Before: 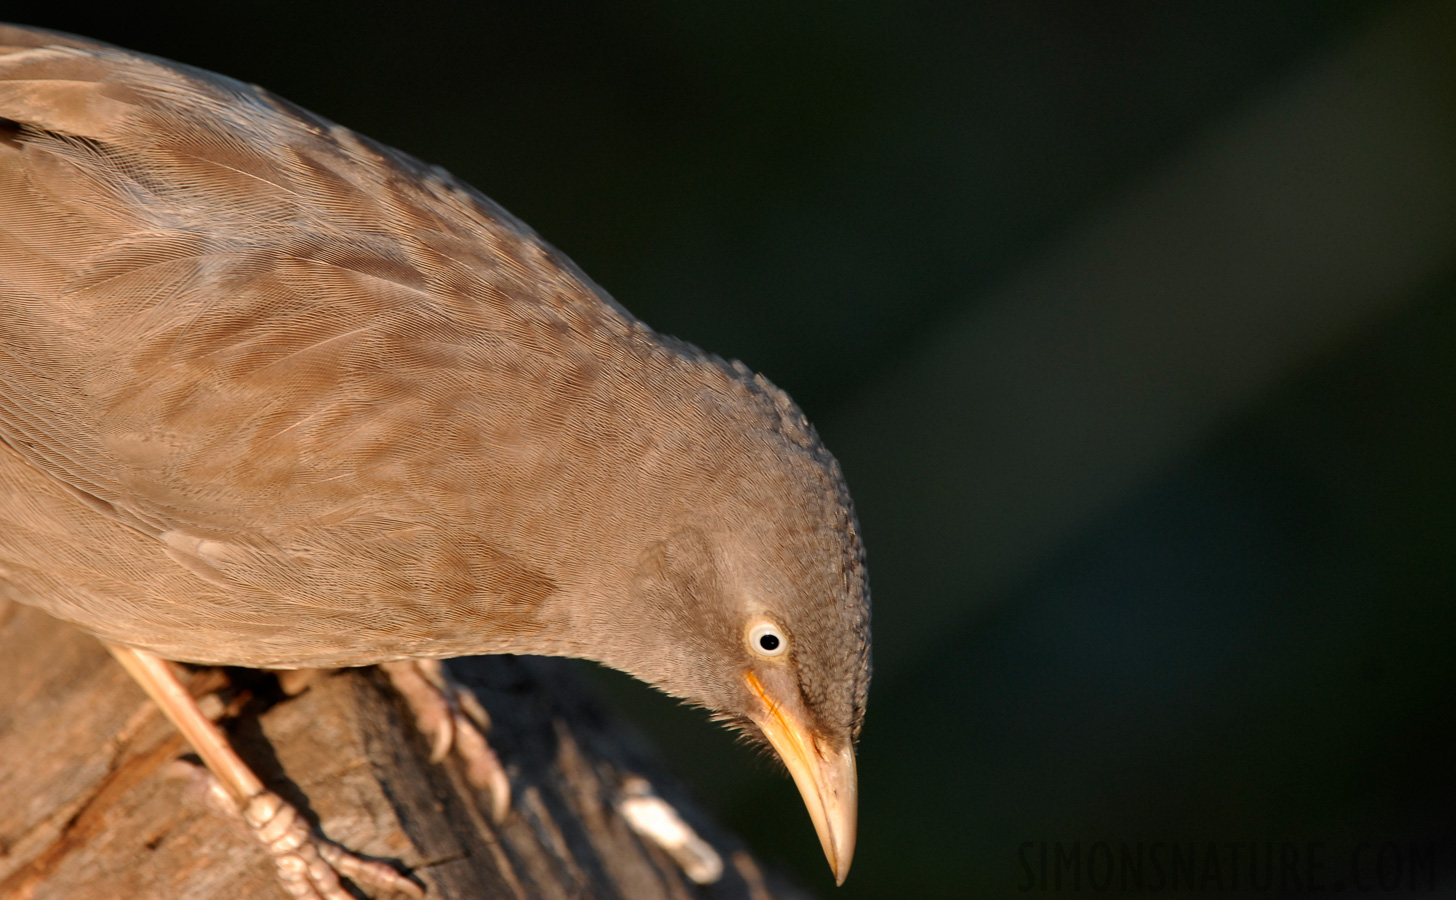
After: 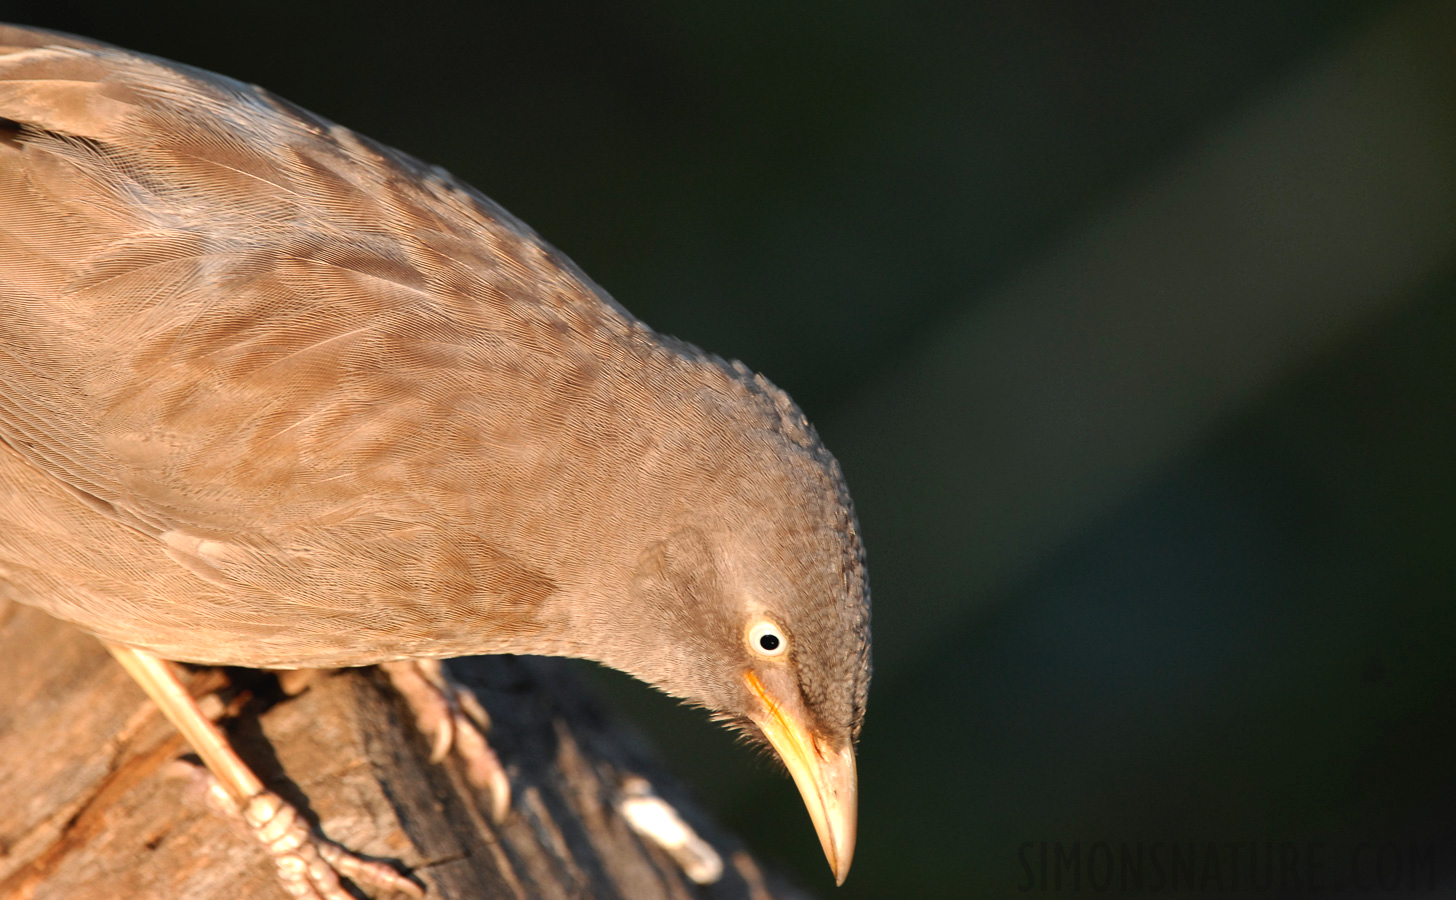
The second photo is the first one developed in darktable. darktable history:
exposure: black level correction -0.002, exposure 0.537 EV, compensate exposure bias true, compensate highlight preservation false
